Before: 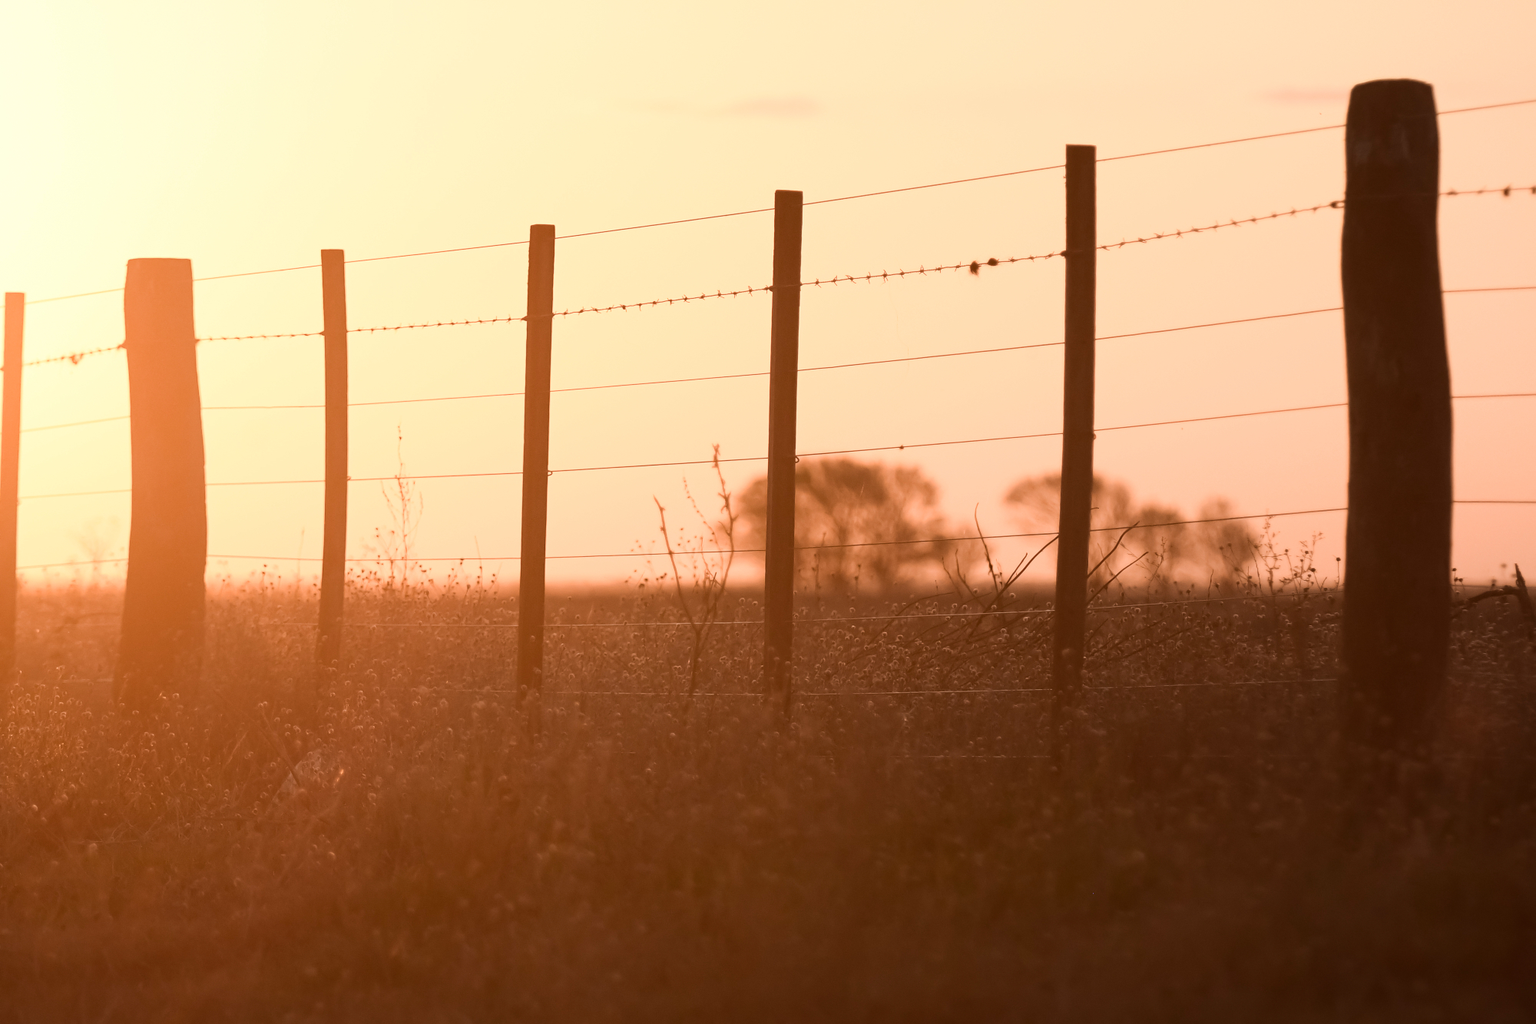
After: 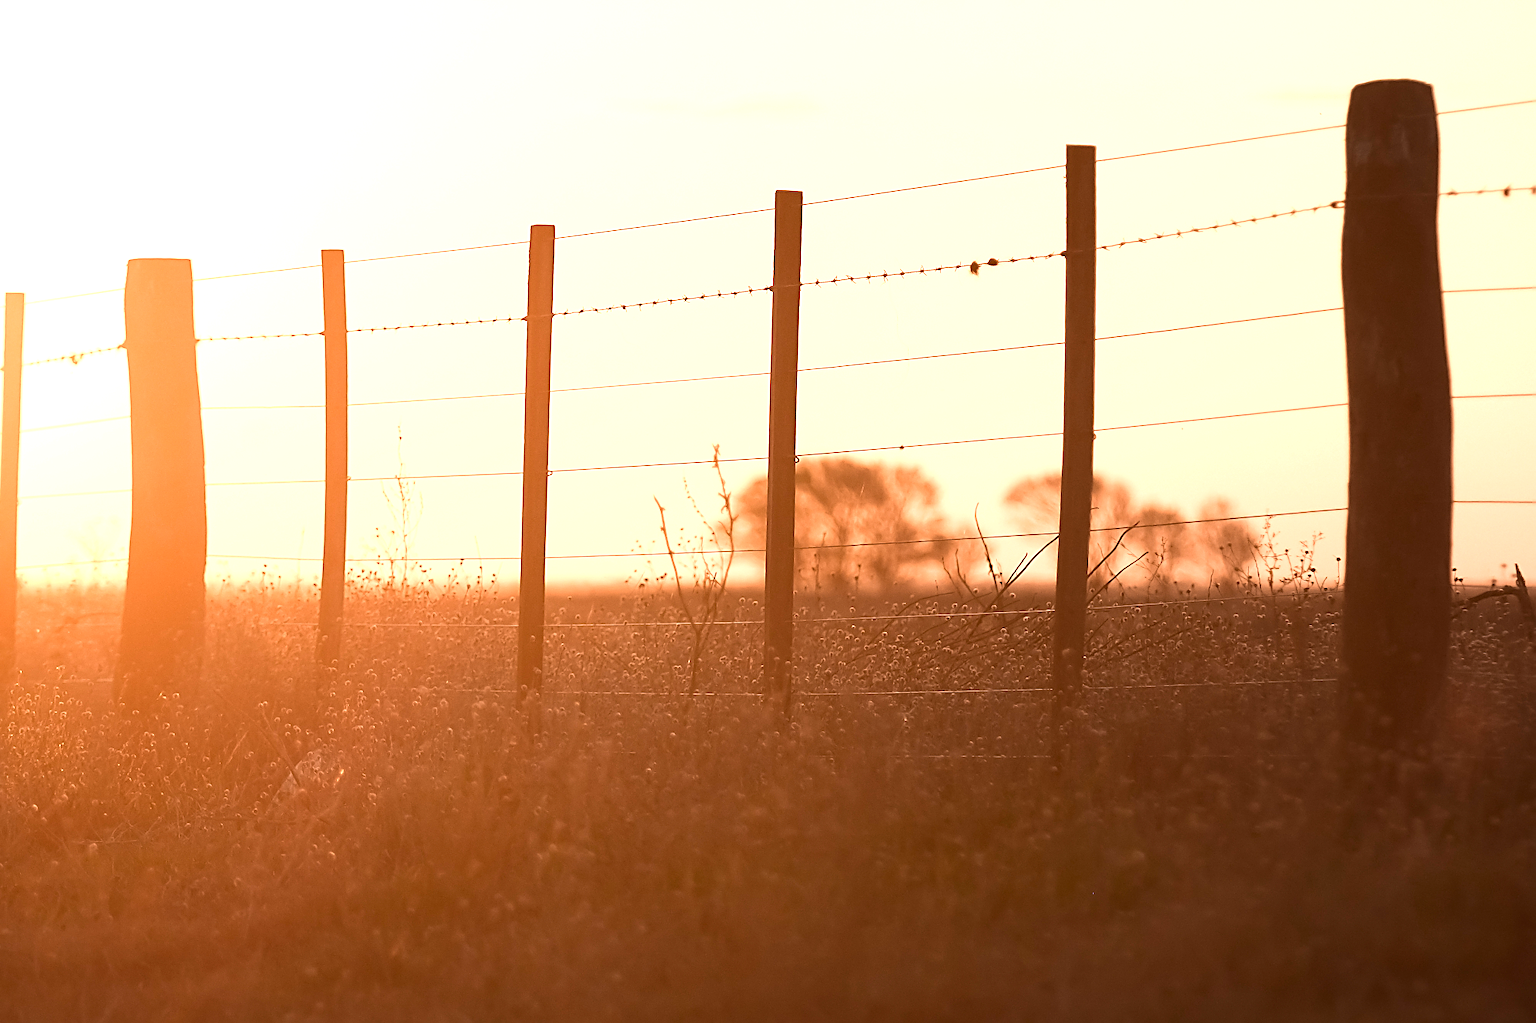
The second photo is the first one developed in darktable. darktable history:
exposure: exposure 0.78 EV, compensate highlight preservation false
sharpen: amount 0.895
